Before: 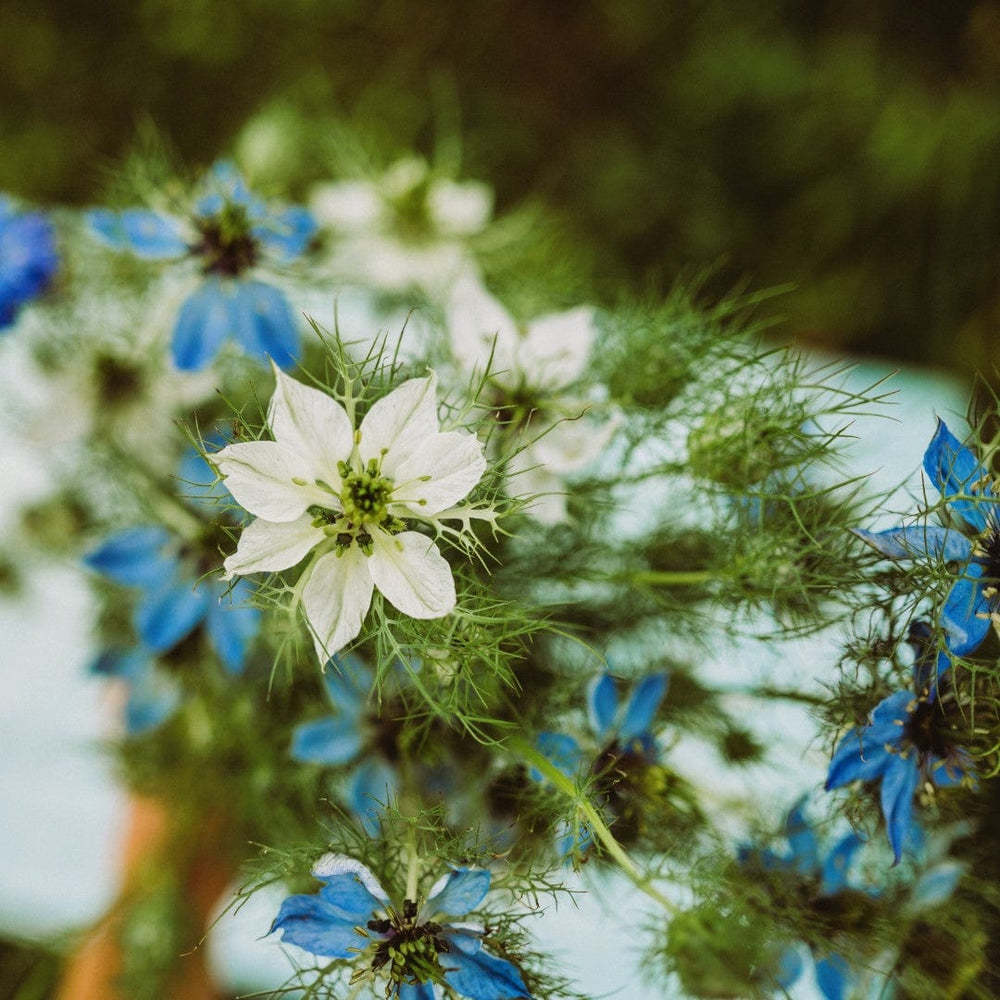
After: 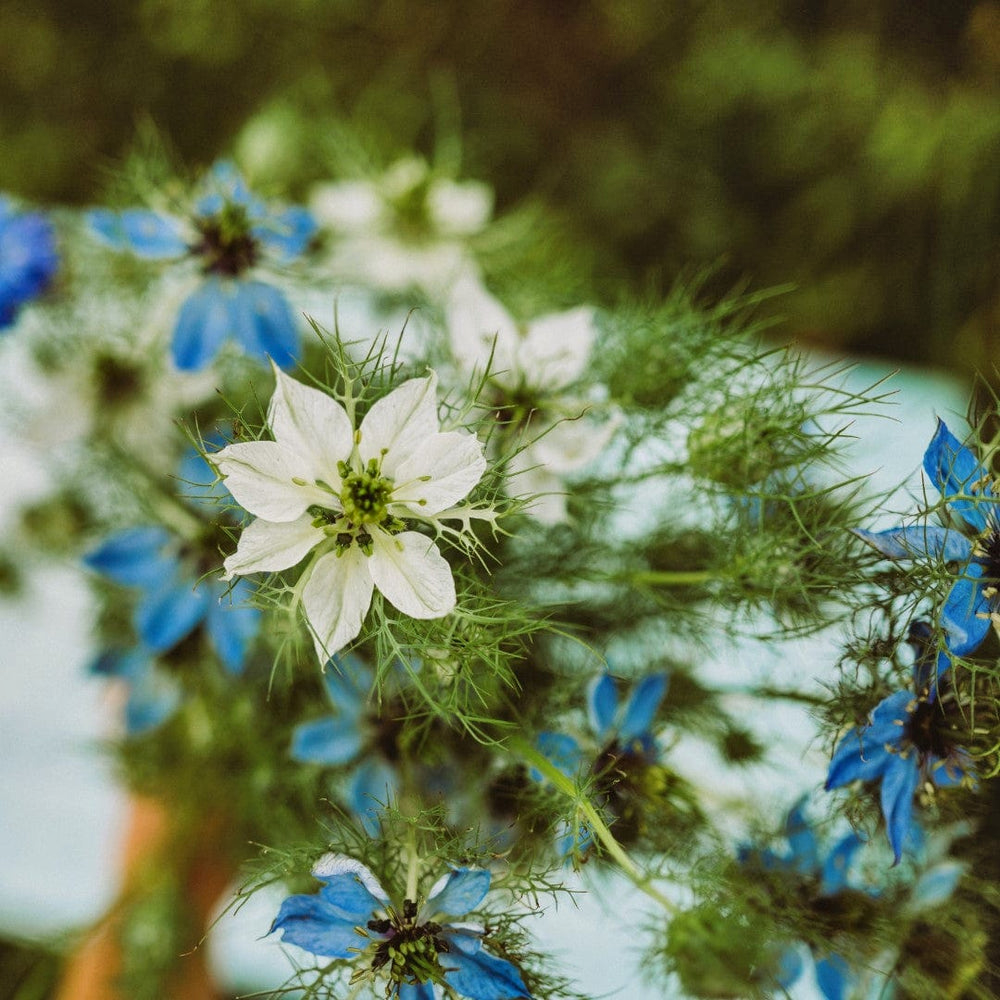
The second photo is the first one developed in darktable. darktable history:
color balance: on, module defaults
shadows and highlights: shadows color adjustment 97.66%, soften with gaussian
